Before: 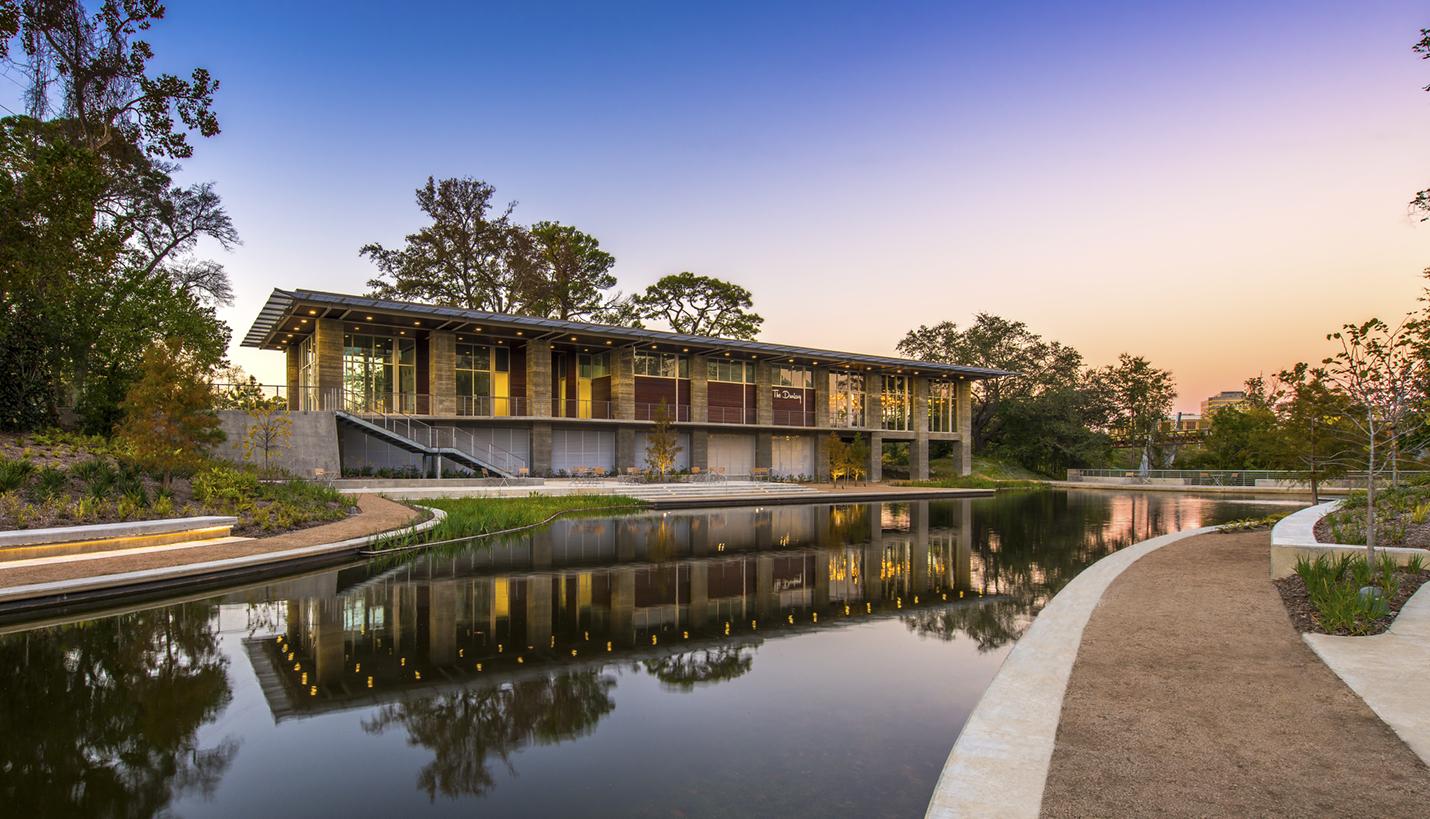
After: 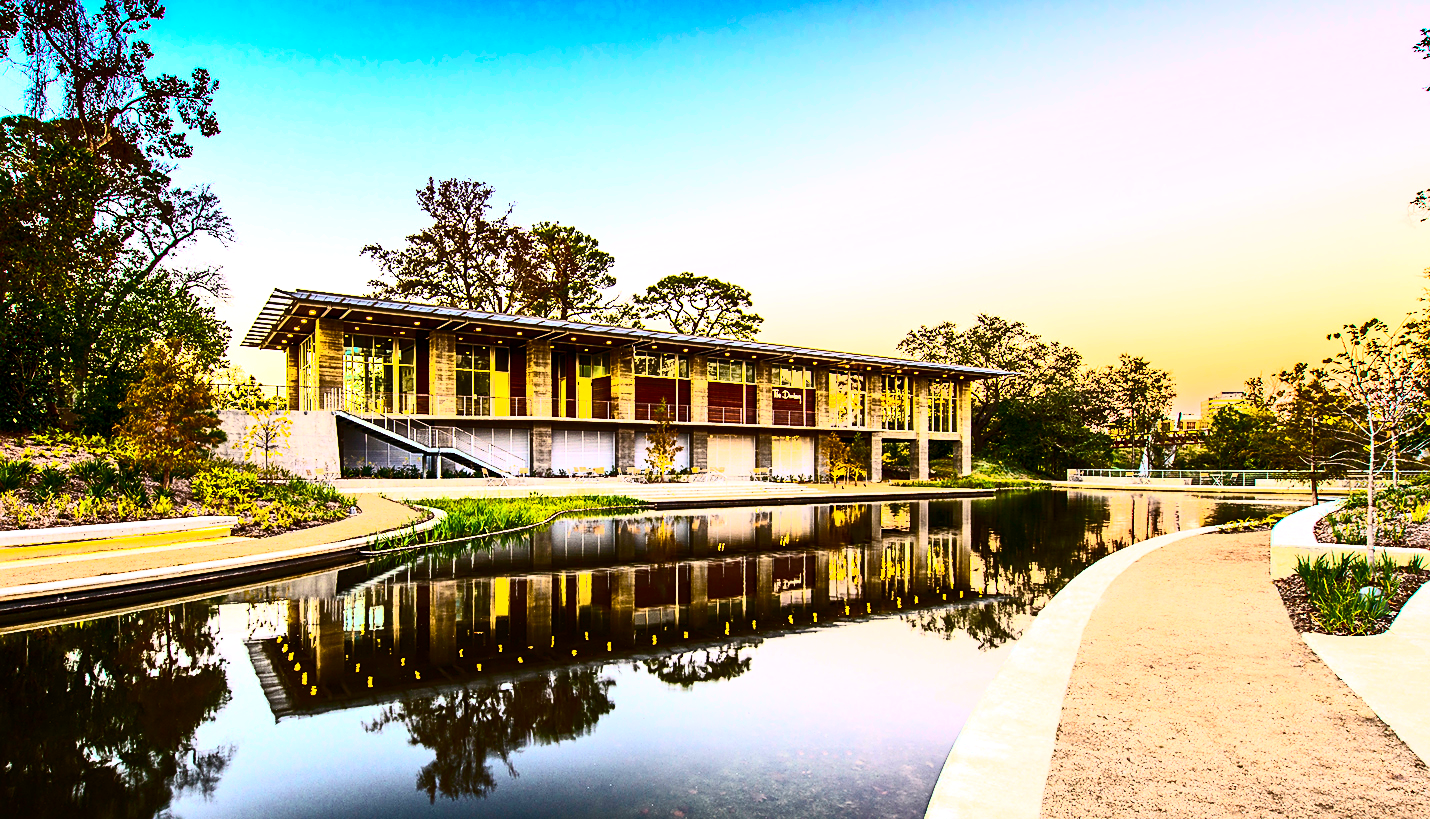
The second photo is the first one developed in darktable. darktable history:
contrast brightness saturation: contrast 0.93, brightness 0.2
exposure: exposure 1 EV, compensate highlight preservation false
levels: mode automatic, gray 50.8%
sharpen: on, module defaults
color balance rgb: linear chroma grading › global chroma 15%, perceptual saturation grading › global saturation 30%
